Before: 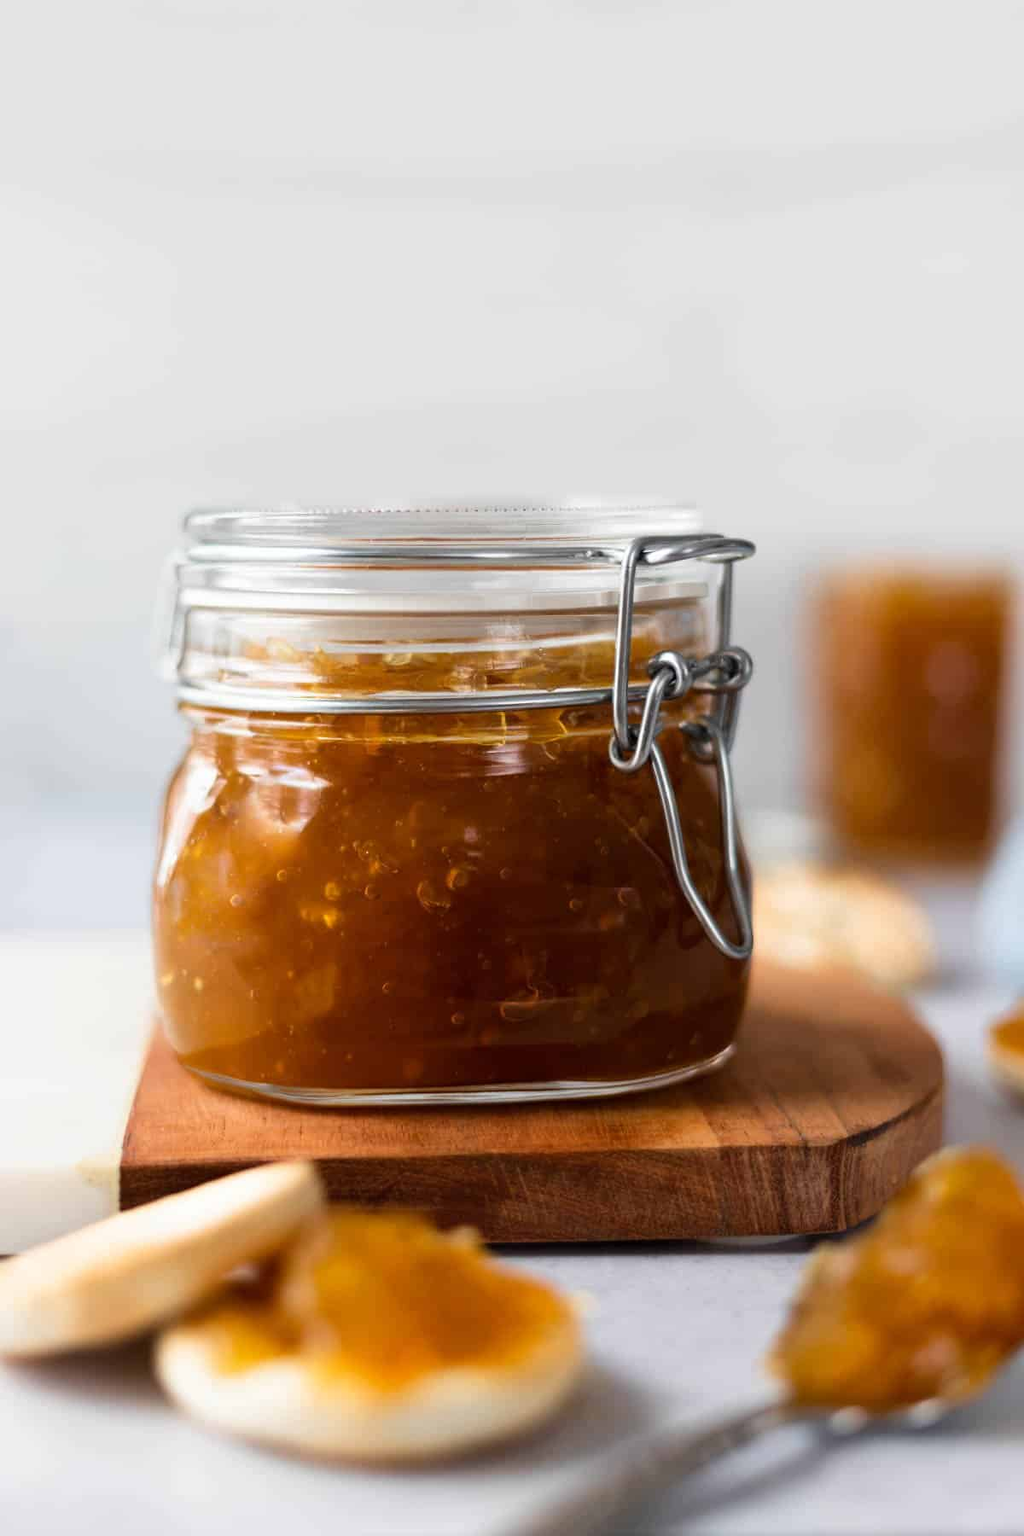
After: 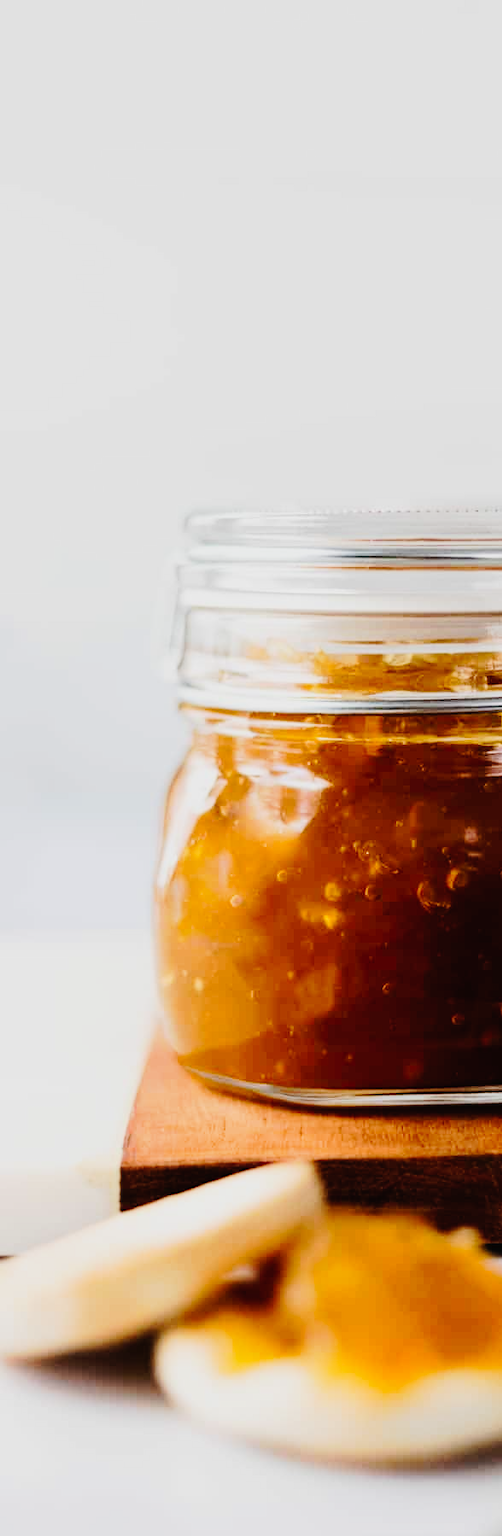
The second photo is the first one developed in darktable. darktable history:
filmic rgb: black relative exposure -7.5 EV, white relative exposure 5 EV, hardness 3.31, contrast 1.3, contrast in shadows safe
crop and rotate: left 0%, top 0%, right 50.845%
tone curve: curves: ch0 [(0, 0) (0.003, 0.013) (0.011, 0.016) (0.025, 0.021) (0.044, 0.029) (0.069, 0.039) (0.1, 0.056) (0.136, 0.085) (0.177, 0.14) (0.224, 0.201) (0.277, 0.28) (0.335, 0.372) (0.399, 0.475) (0.468, 0.567) (0.543, 0.643) (0.623, 0.722) (0.709, 0.801) (0.801, 0.859) (0.898, 0.927) (1, 1)], preserve colors none
